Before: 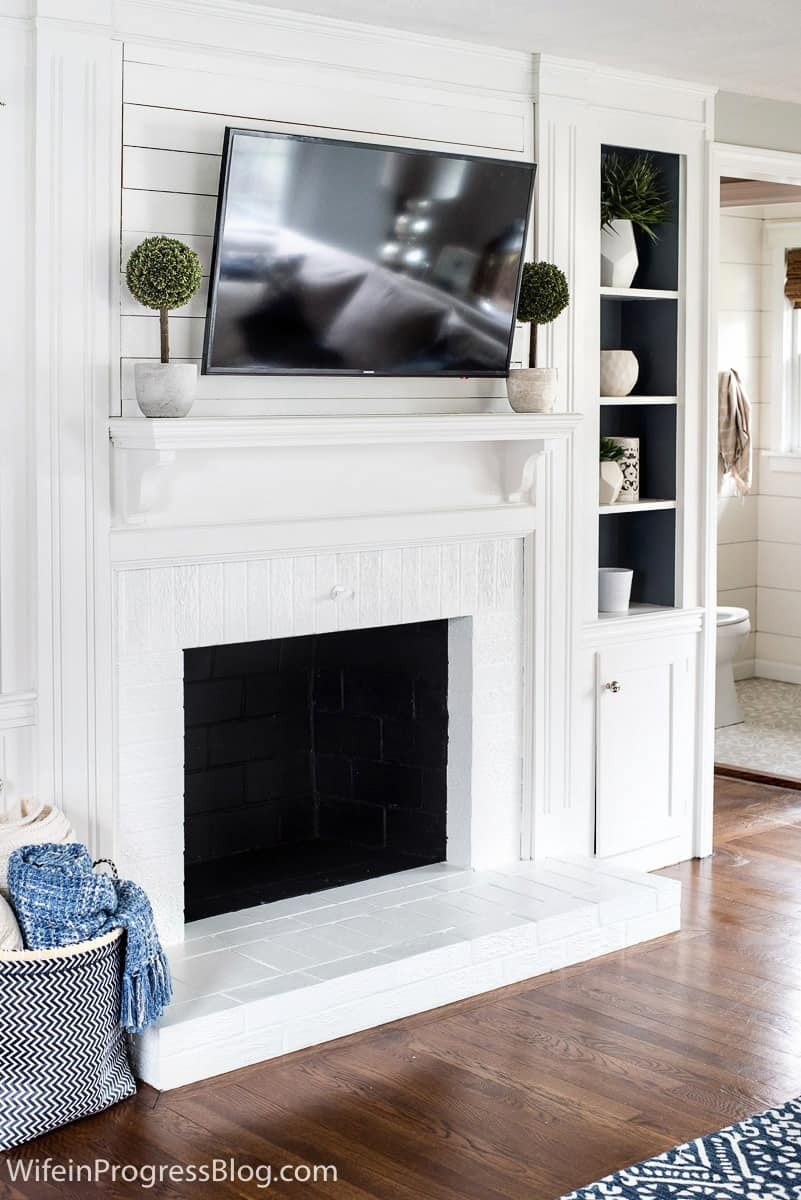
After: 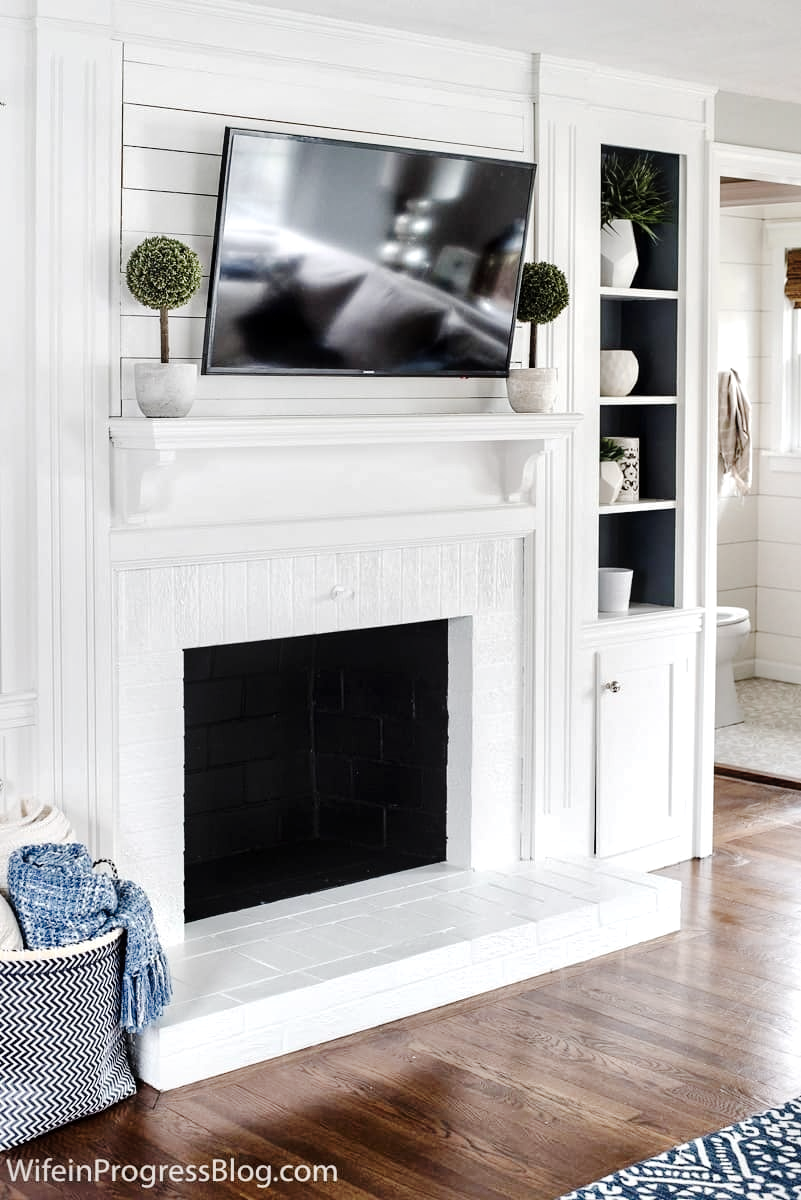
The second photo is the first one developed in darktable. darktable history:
tone curve: curves: ch0 [(0, 0) (0.003, 0.015) (0.011, 0.021) (0.025, 0.032) (0.044, 0.046) (0.069, 0.062) (0.1, 0.08) (0.136, 0.117) (0.177, 0.165) (0.224, 0.221) (0.277, 0.298) (0.335, 0.385) (0.399, 0.469) (0.468, 0.558) (0.543, 0.637) (0.623, 0.708) (0.709, 0.771) (0.801, 0.84) (0.898, 0.907) (1, 1)], preserve colors none
contrast brightness saturation: saturation -0.164
local contrast: mode bilateral grid, contrast 20, coarseness 50, detail 150%, midtone range 0.2
